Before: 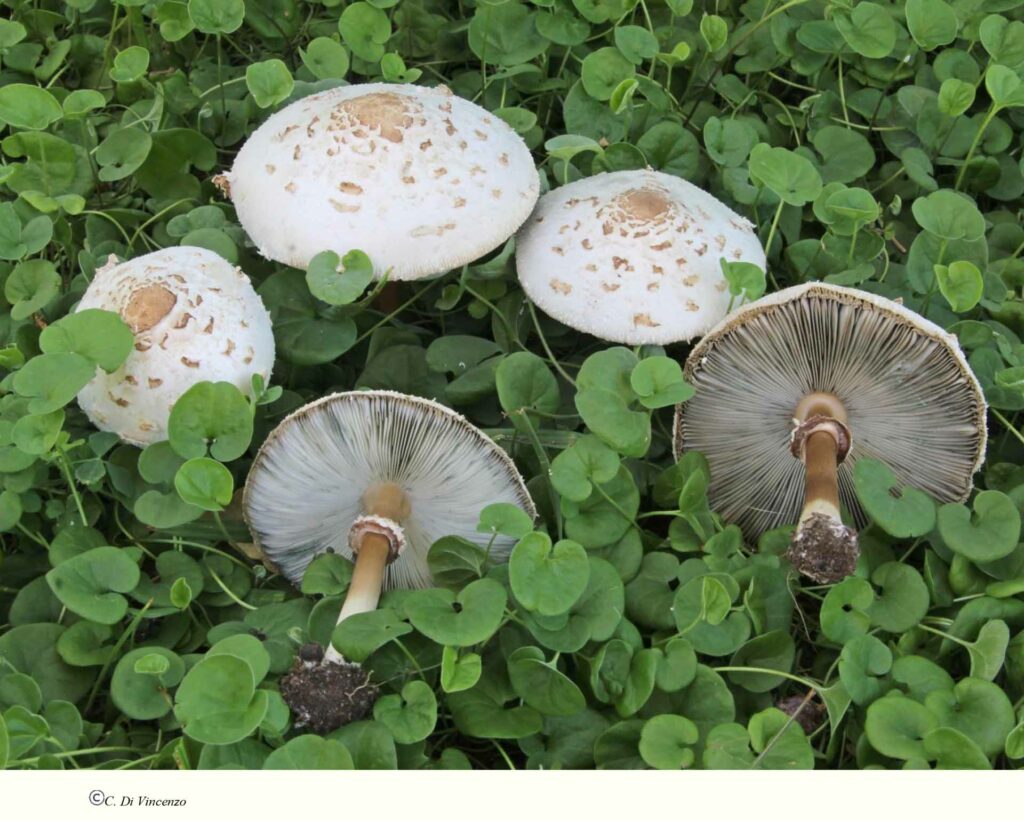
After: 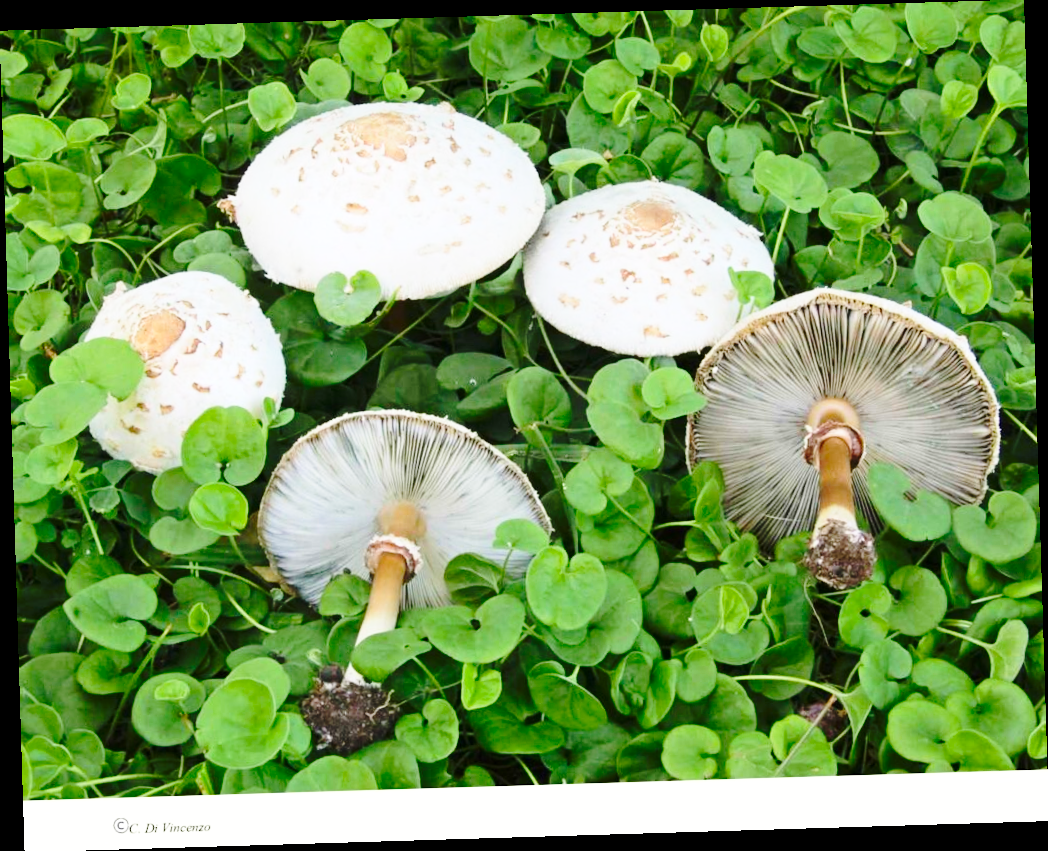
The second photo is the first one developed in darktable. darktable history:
base curve: curves: ch0 [(0, 0) (0.032, 0.037) (0.105, 0.228) (0.435, 0.76) (0.856, 0.983) (1, 1)], preserve colors none
rotate and perspective: rotation -1.75°, automatic cropping off
contrast brightness saturation: contrast 0.09, saturation 0.28
